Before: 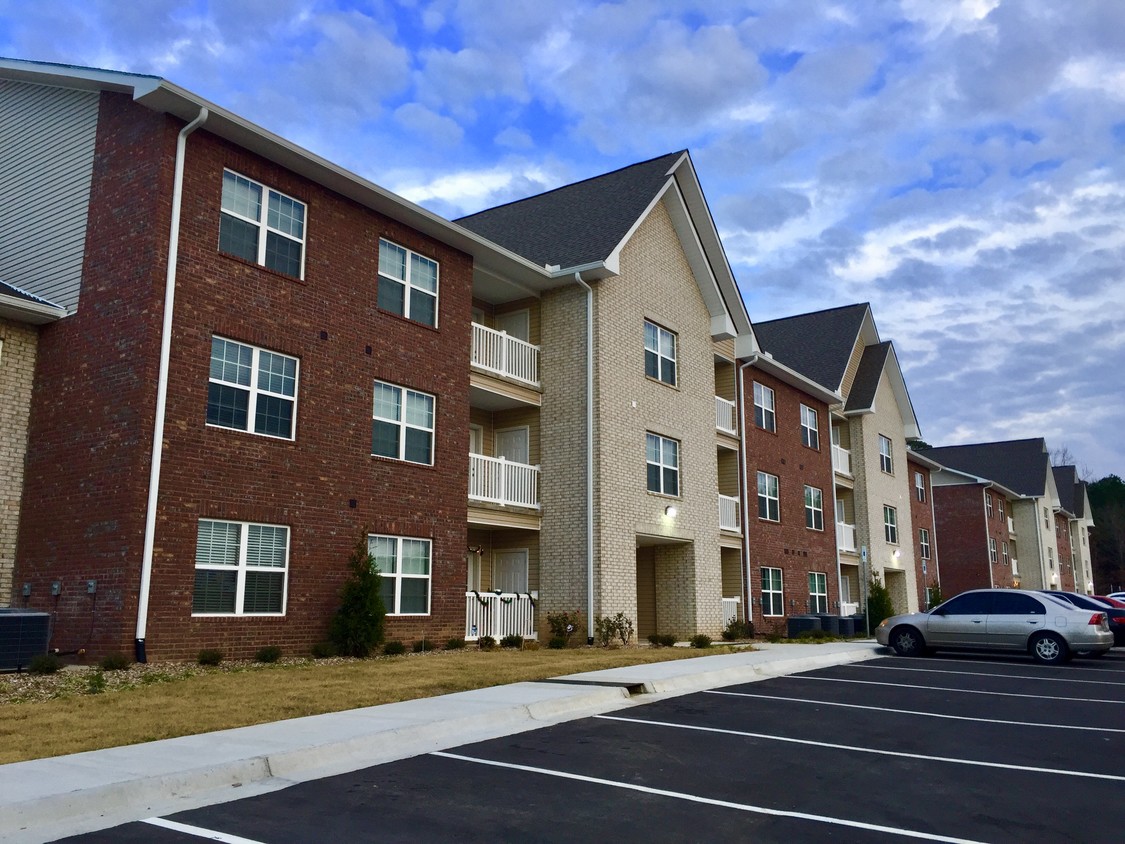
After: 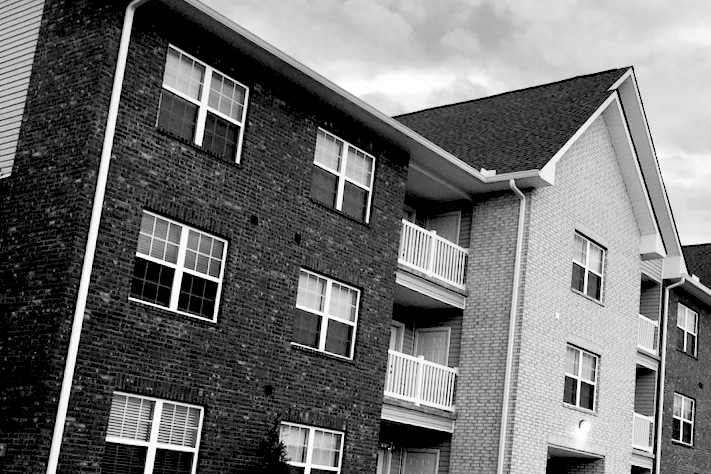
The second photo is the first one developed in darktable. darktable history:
levels: levels [0.072, 0.414, 0.976]
crop and rotate: angle -4.99°, left 2.122%, top 6.945%, right 27.566%, bottom 30.519%
monochrome: on, module defaults
tone equalizer: on, module defaults
filmic rgb: black relative exposure -6.43 EV, white relative exposure 2.43 EV, threshold 3 EV, hardness 5.27, latitude 0.1%, contrast 1.425, highlights saturation mix 2%, preserve chrominance no, color science v5 (2021), contrast in shadows safe, contrast in highlights safe, enable highlight reconstruction true
shadows and highlights: shadows -24.28, highlights 49.77, soften with gaussian
